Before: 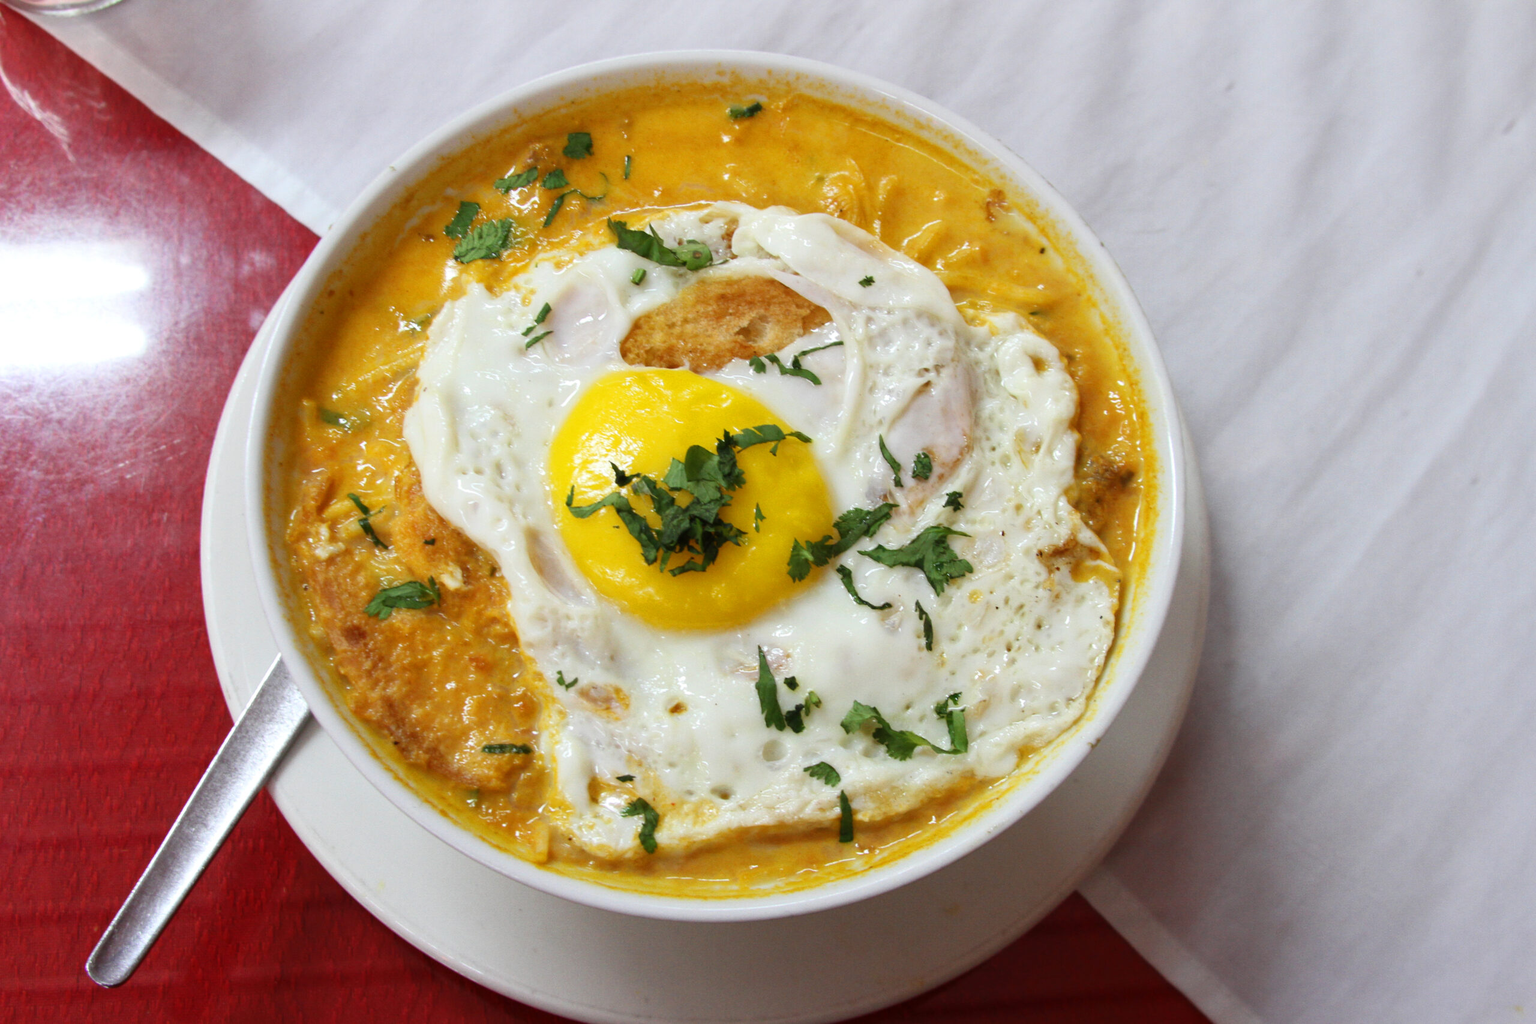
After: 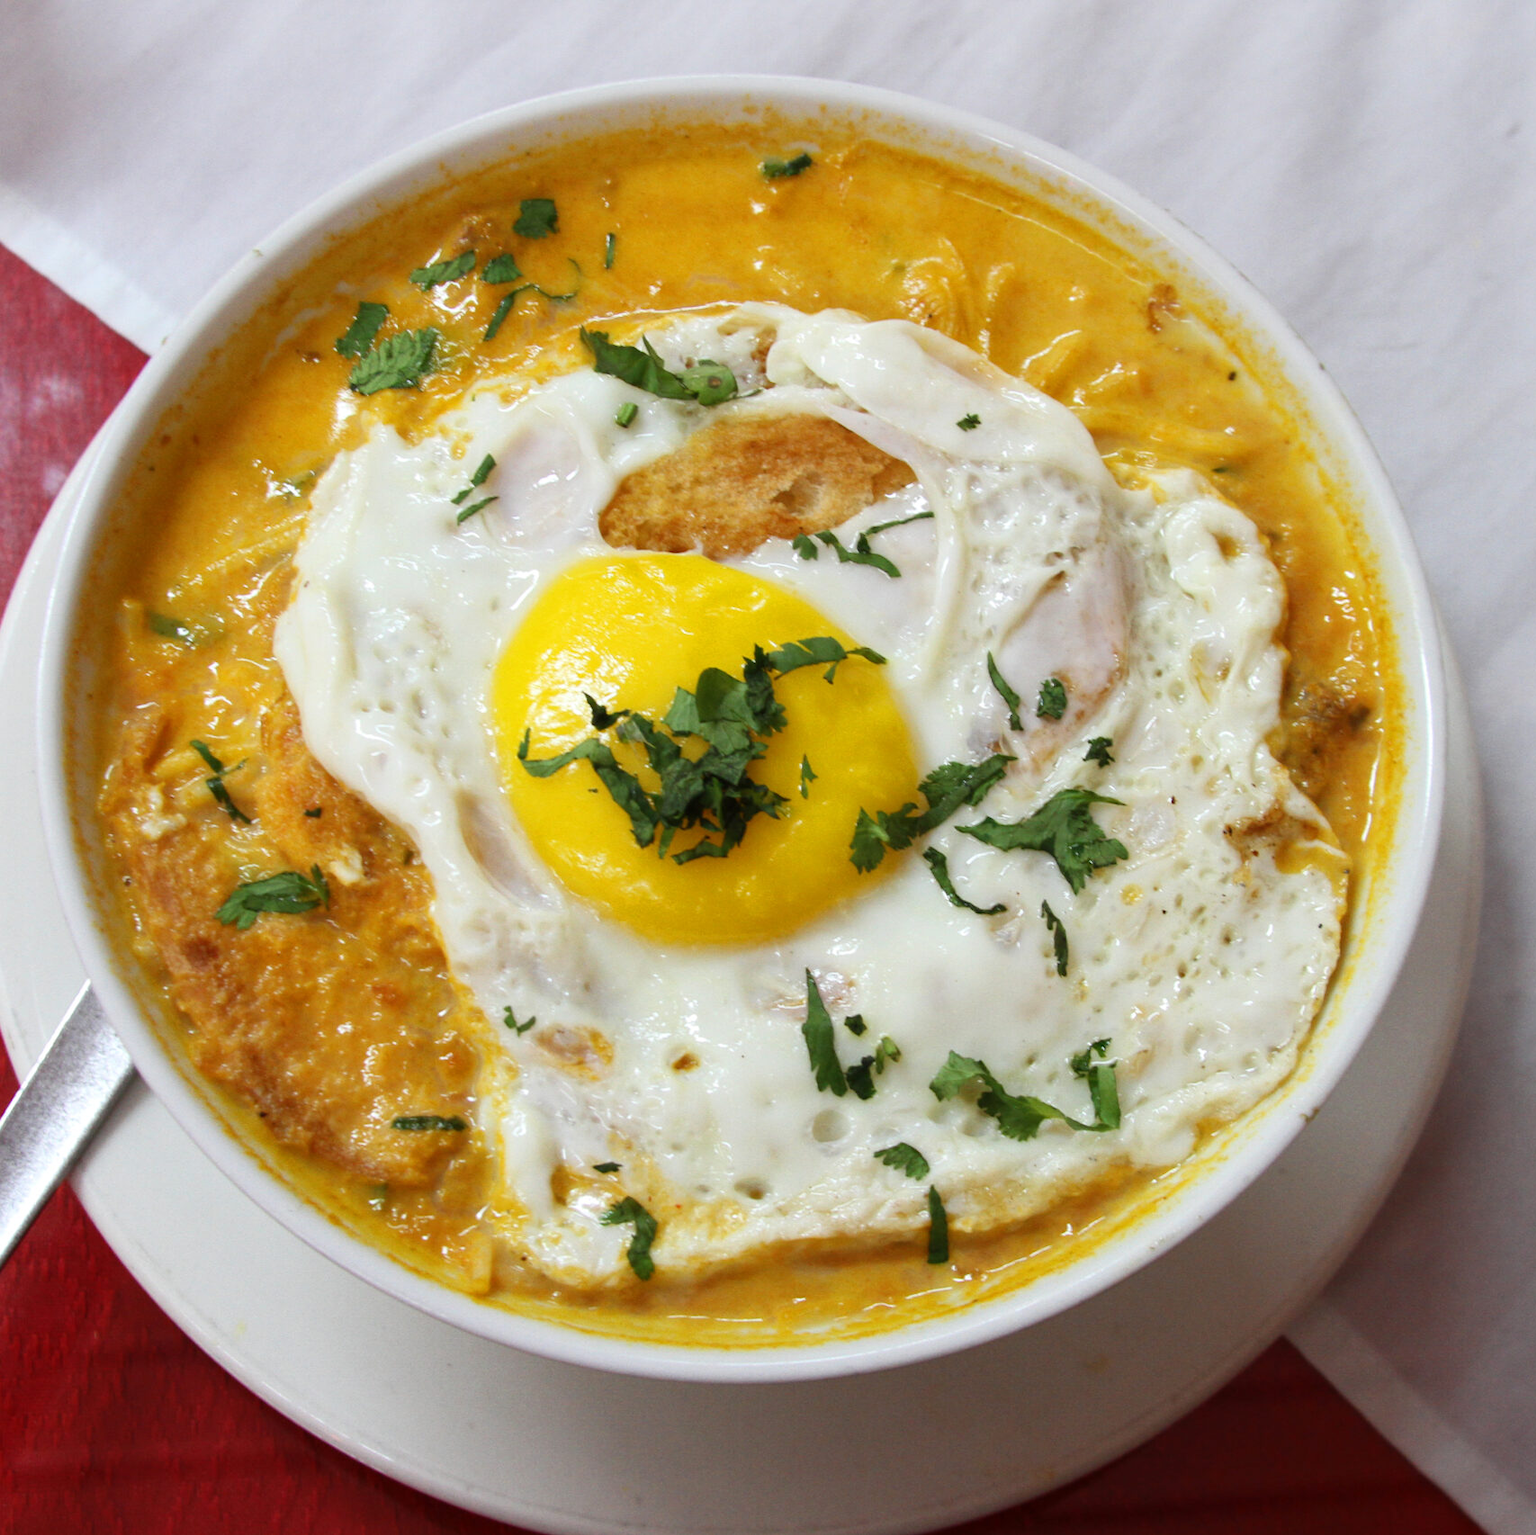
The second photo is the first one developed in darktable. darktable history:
crop and rotate: left 14.392%, right 18.928%
